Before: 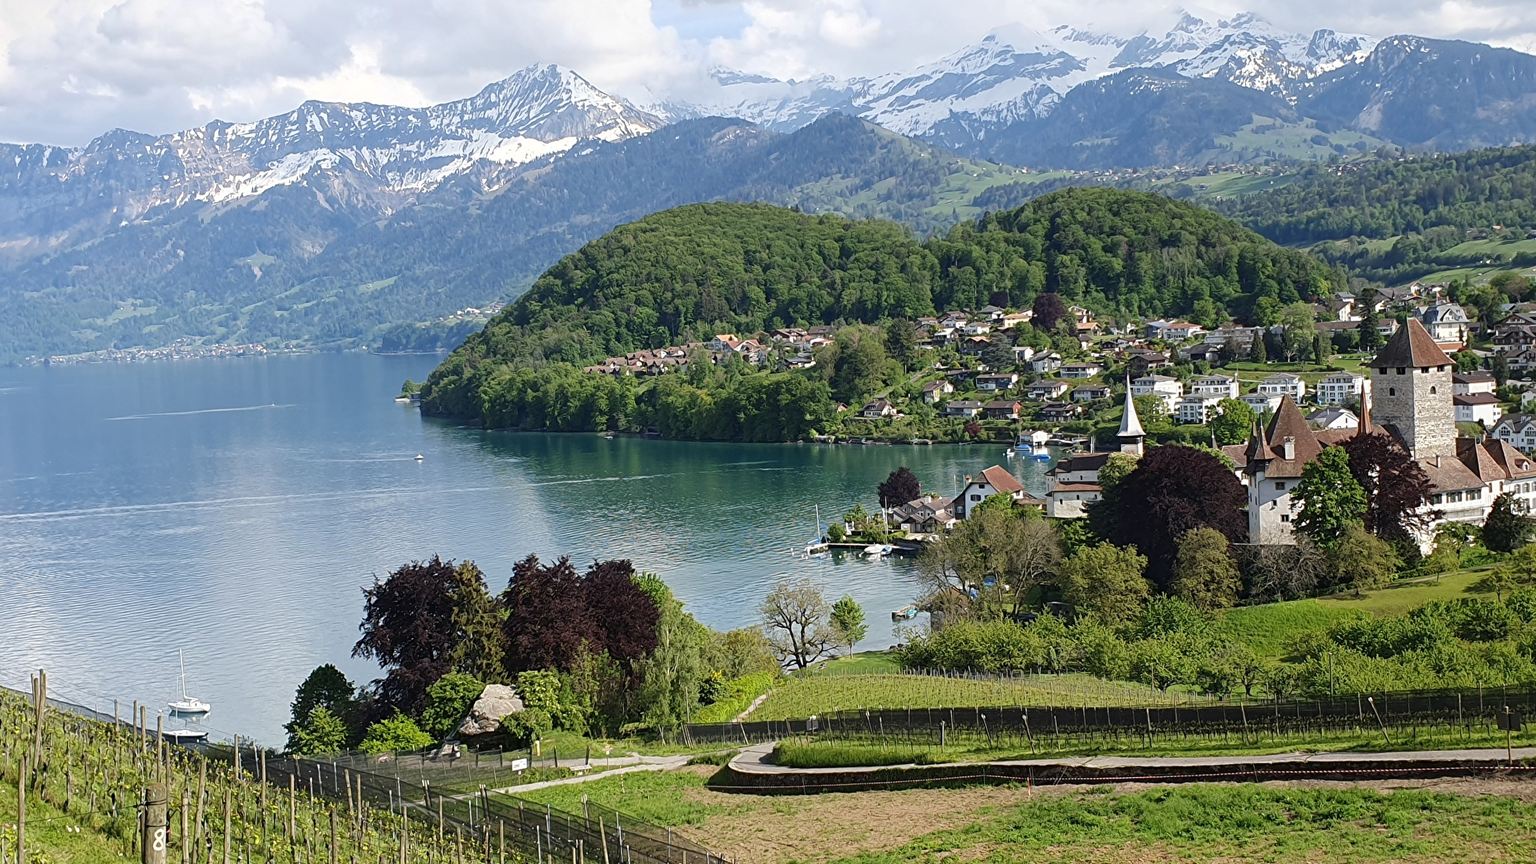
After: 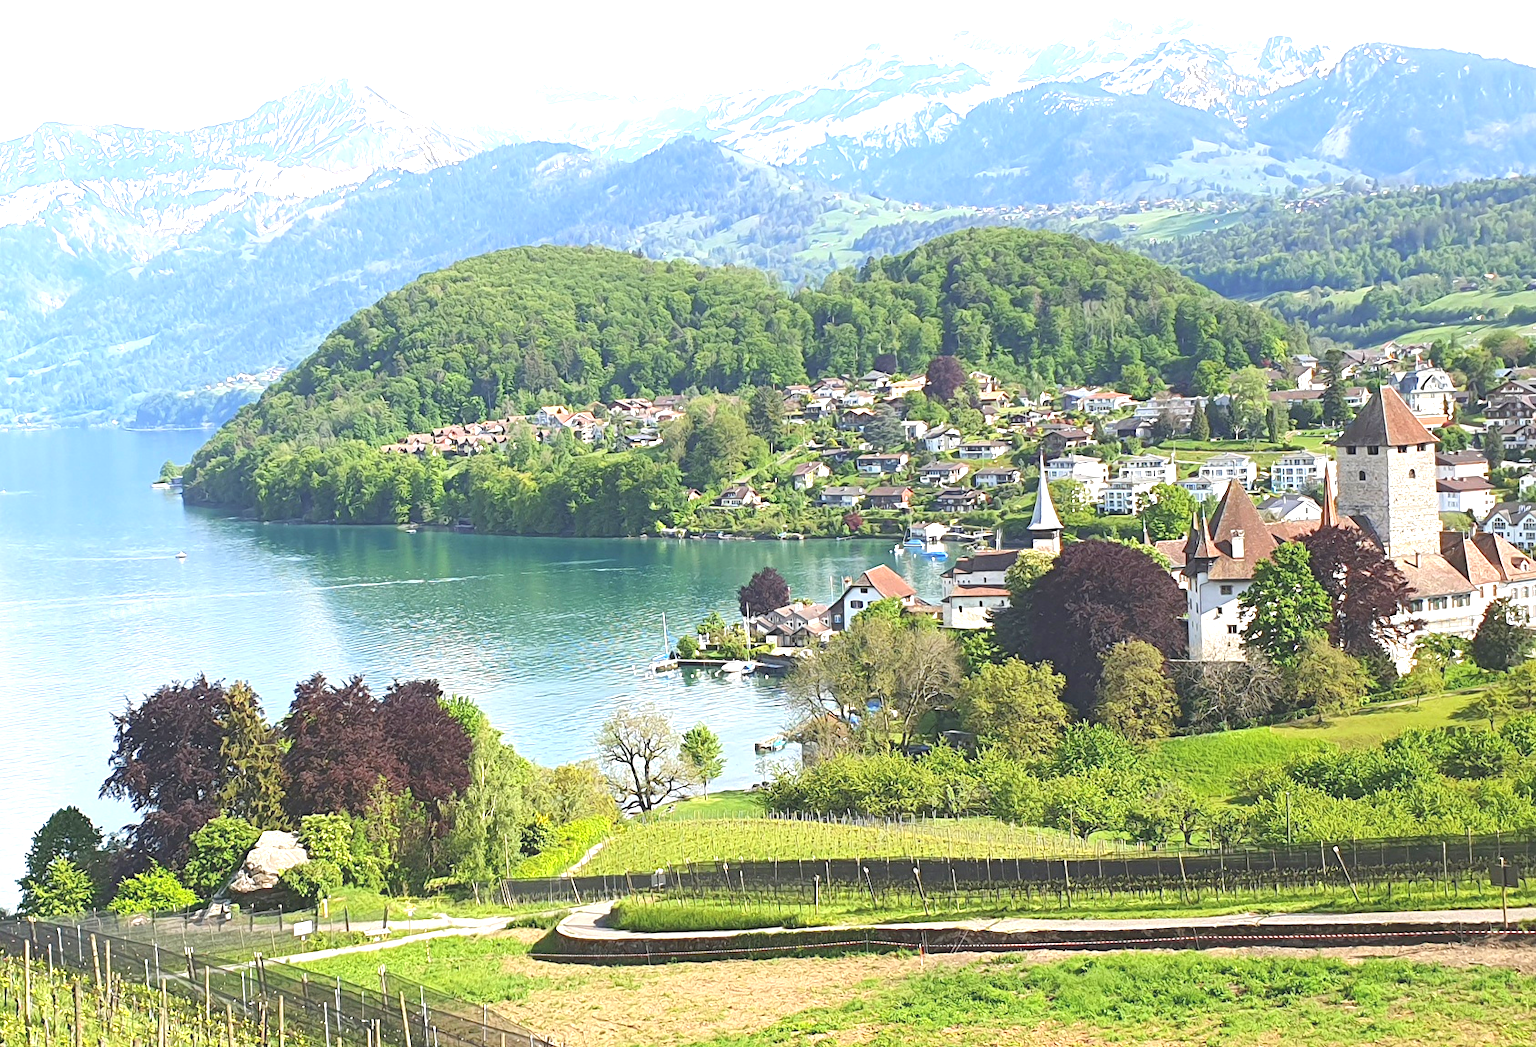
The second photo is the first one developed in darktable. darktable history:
crop: left 17.582%, bottom 0.031%
local contrast: detail 70%
exposure: black level correction 0, exposure 1.45 EV, compensate exposure bias true, compensate highlight preservation false
